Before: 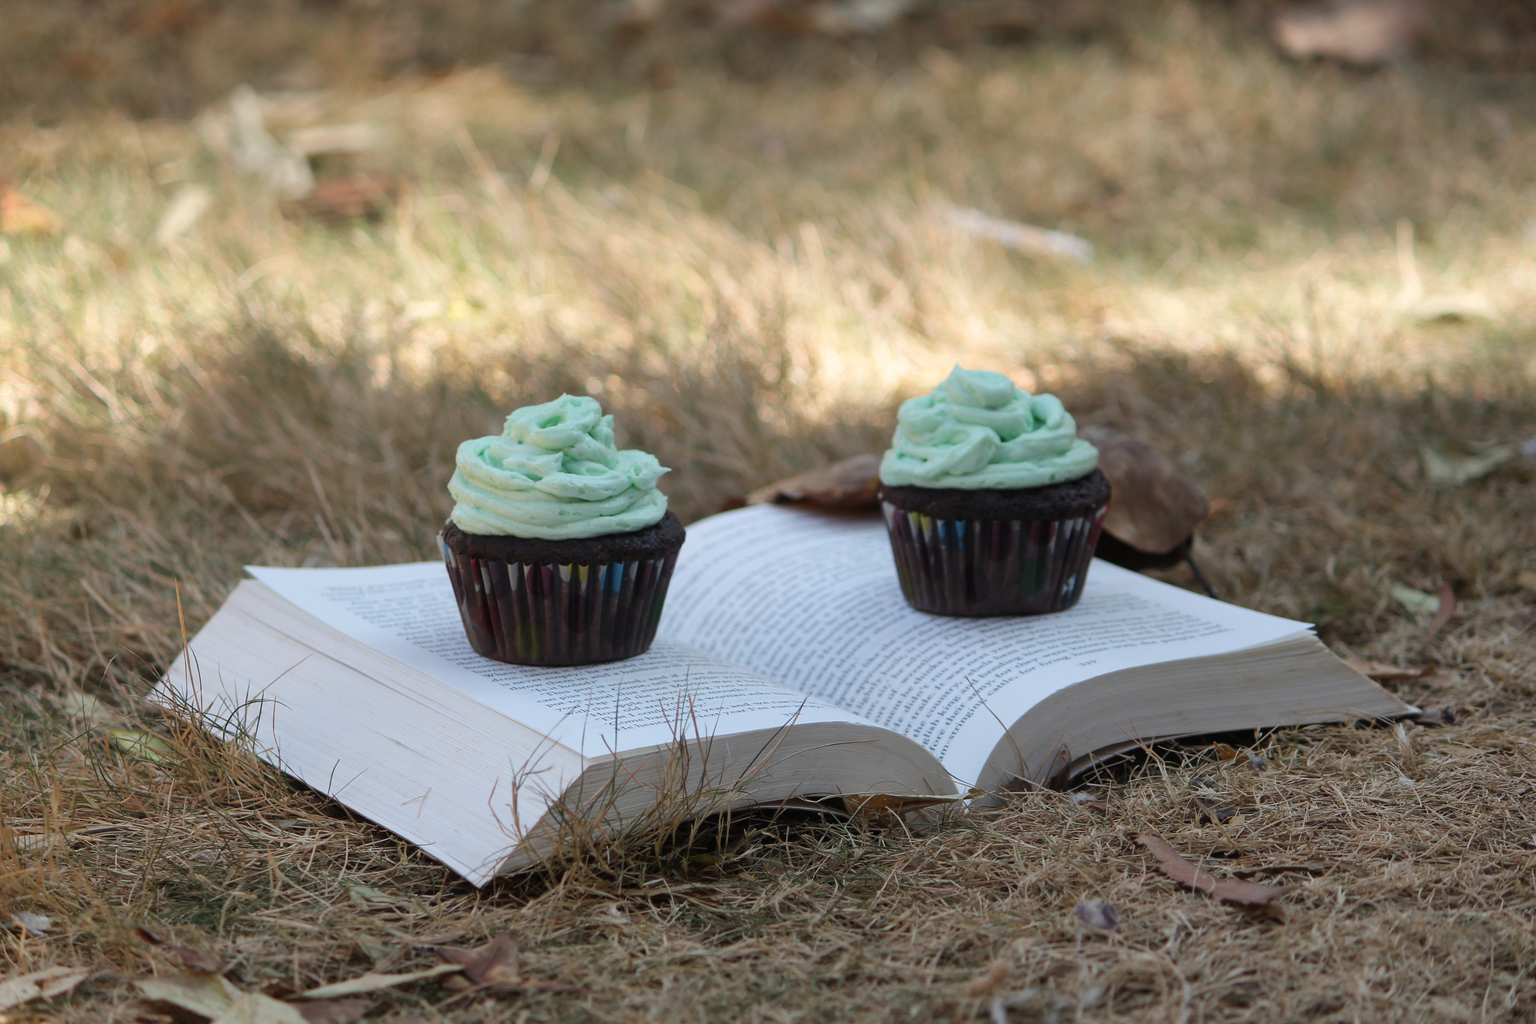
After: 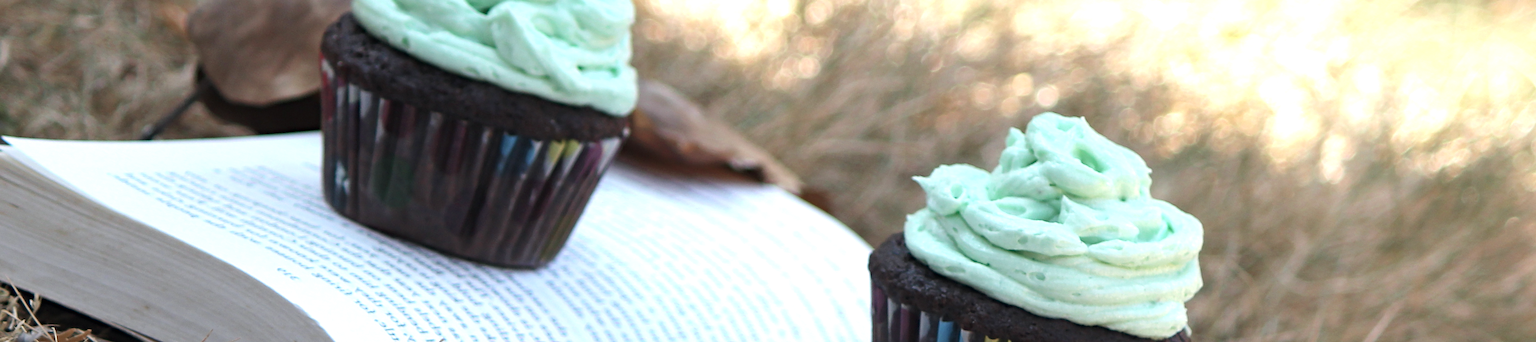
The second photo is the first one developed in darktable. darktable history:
haze removal: compatibility mode true, adaptive false
color balance: input saturation 80.07%
sharpen: radius 0.969, amount 0.604
exposure: black level correction 0, exposure 1.1 EV, compensate exposure bias true, compensate highlight preservation false
crop and rotate: angle 16.12°, top 30.835%, bottom 35.653%
